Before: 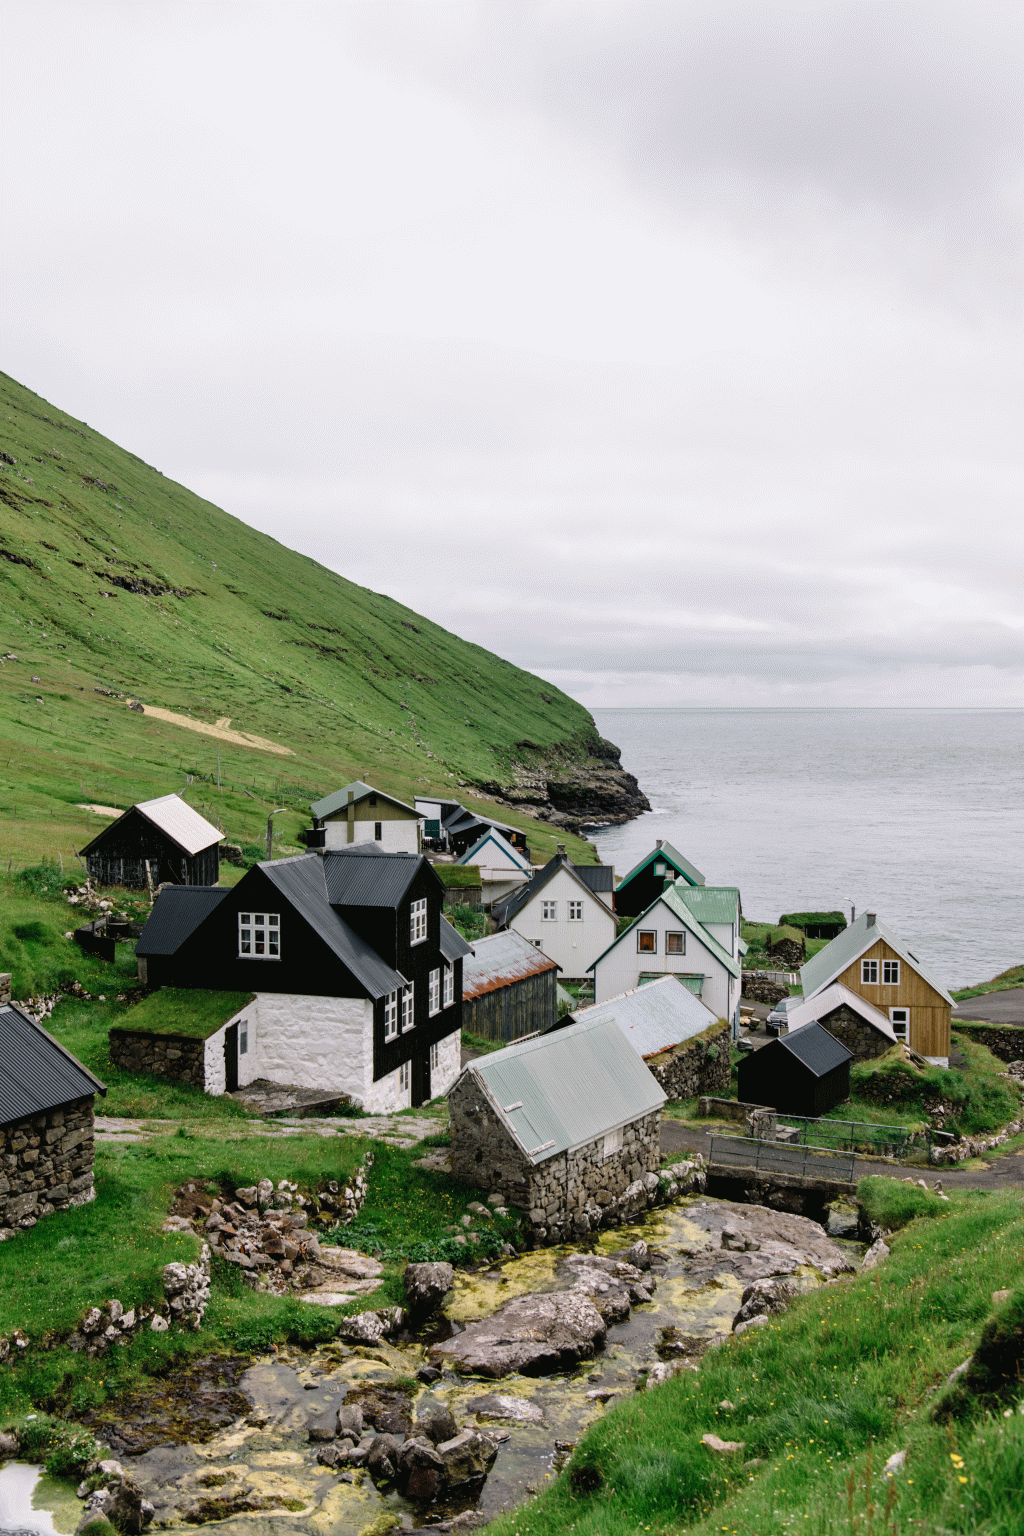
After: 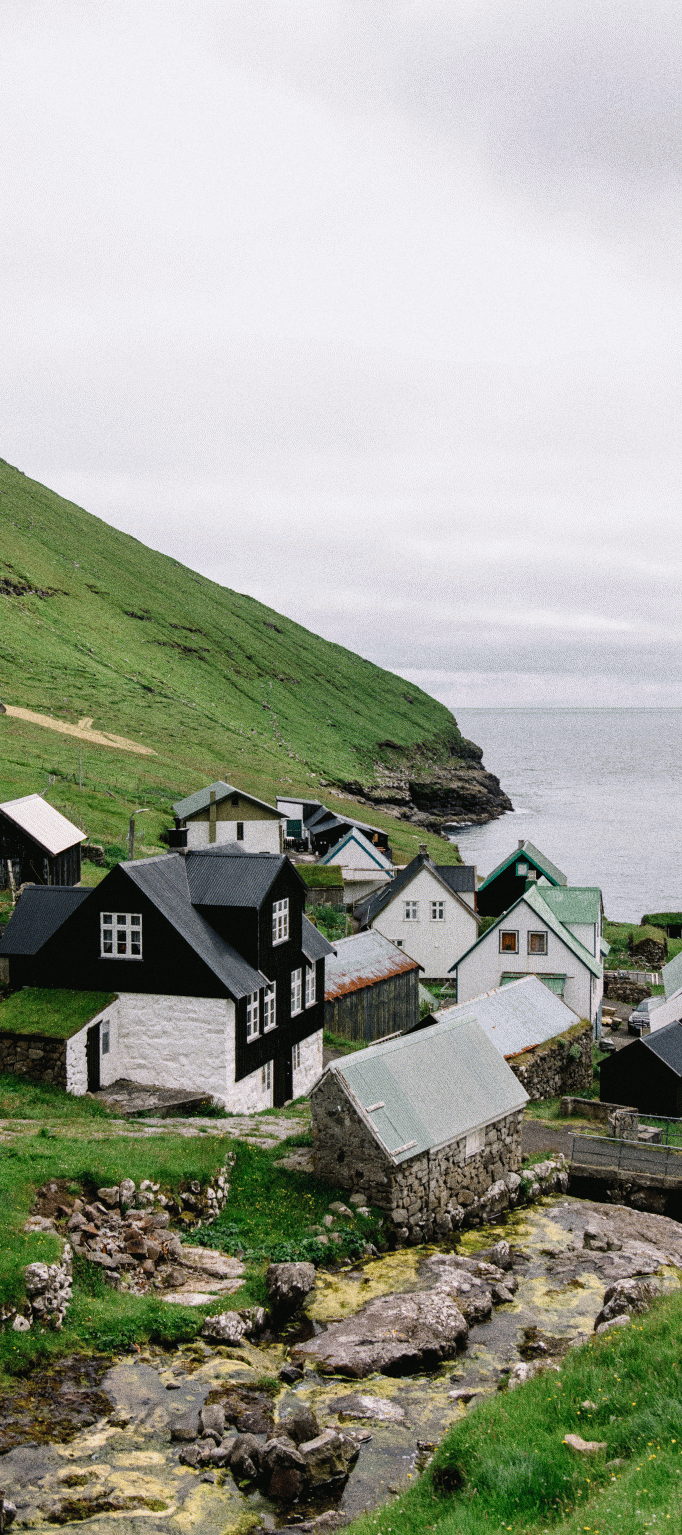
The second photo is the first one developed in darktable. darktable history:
rgb levels: preserve colors max RGB
tone equalizer: on, module defaults
crop and rotate: left 13.537%, right 19.796%
grain: coarseness 0.09 ISO, strength 40%
